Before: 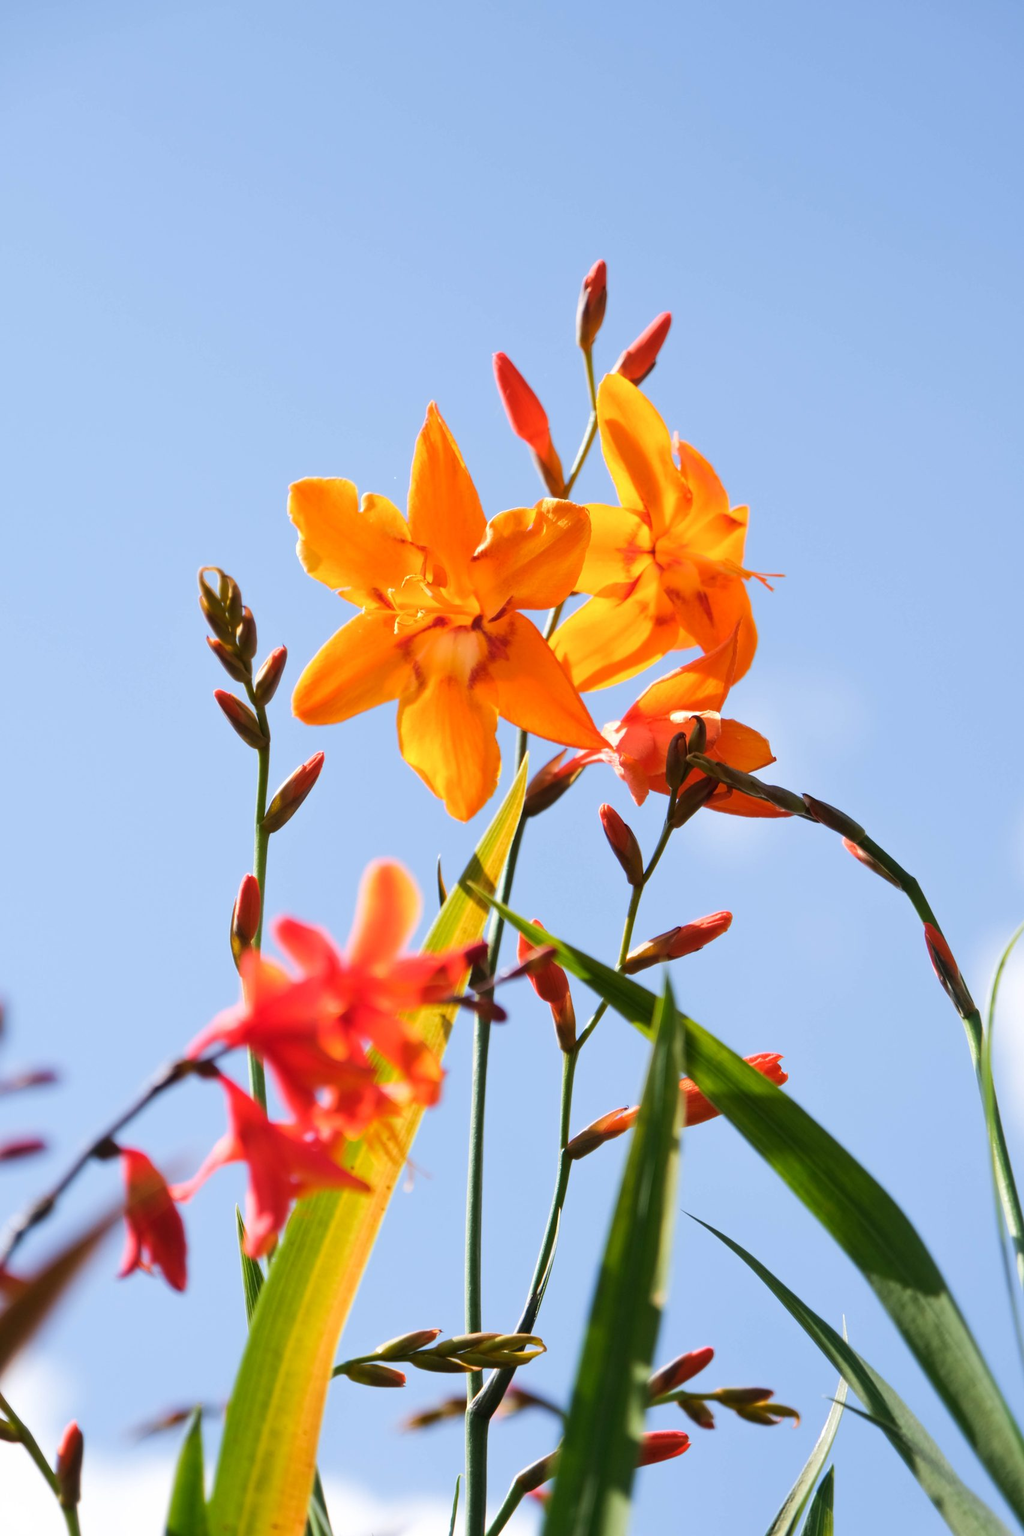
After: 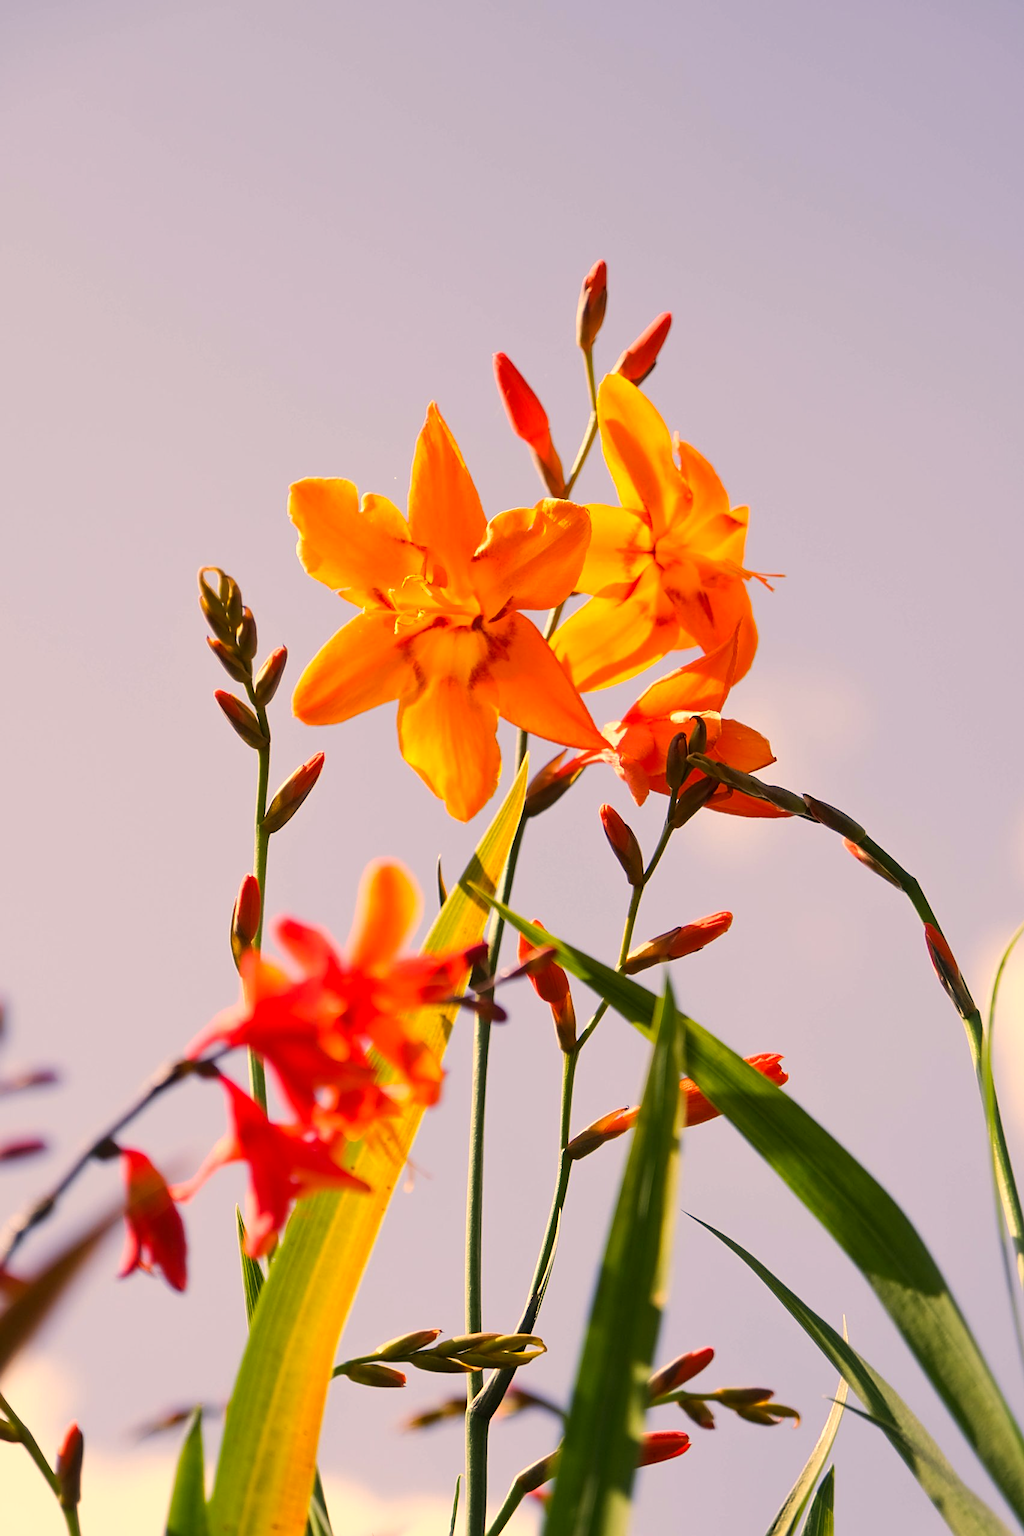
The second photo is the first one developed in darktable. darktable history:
sharpen: on, module defaults
color correction: highlights a* 15.01, highlights b* 31.13
